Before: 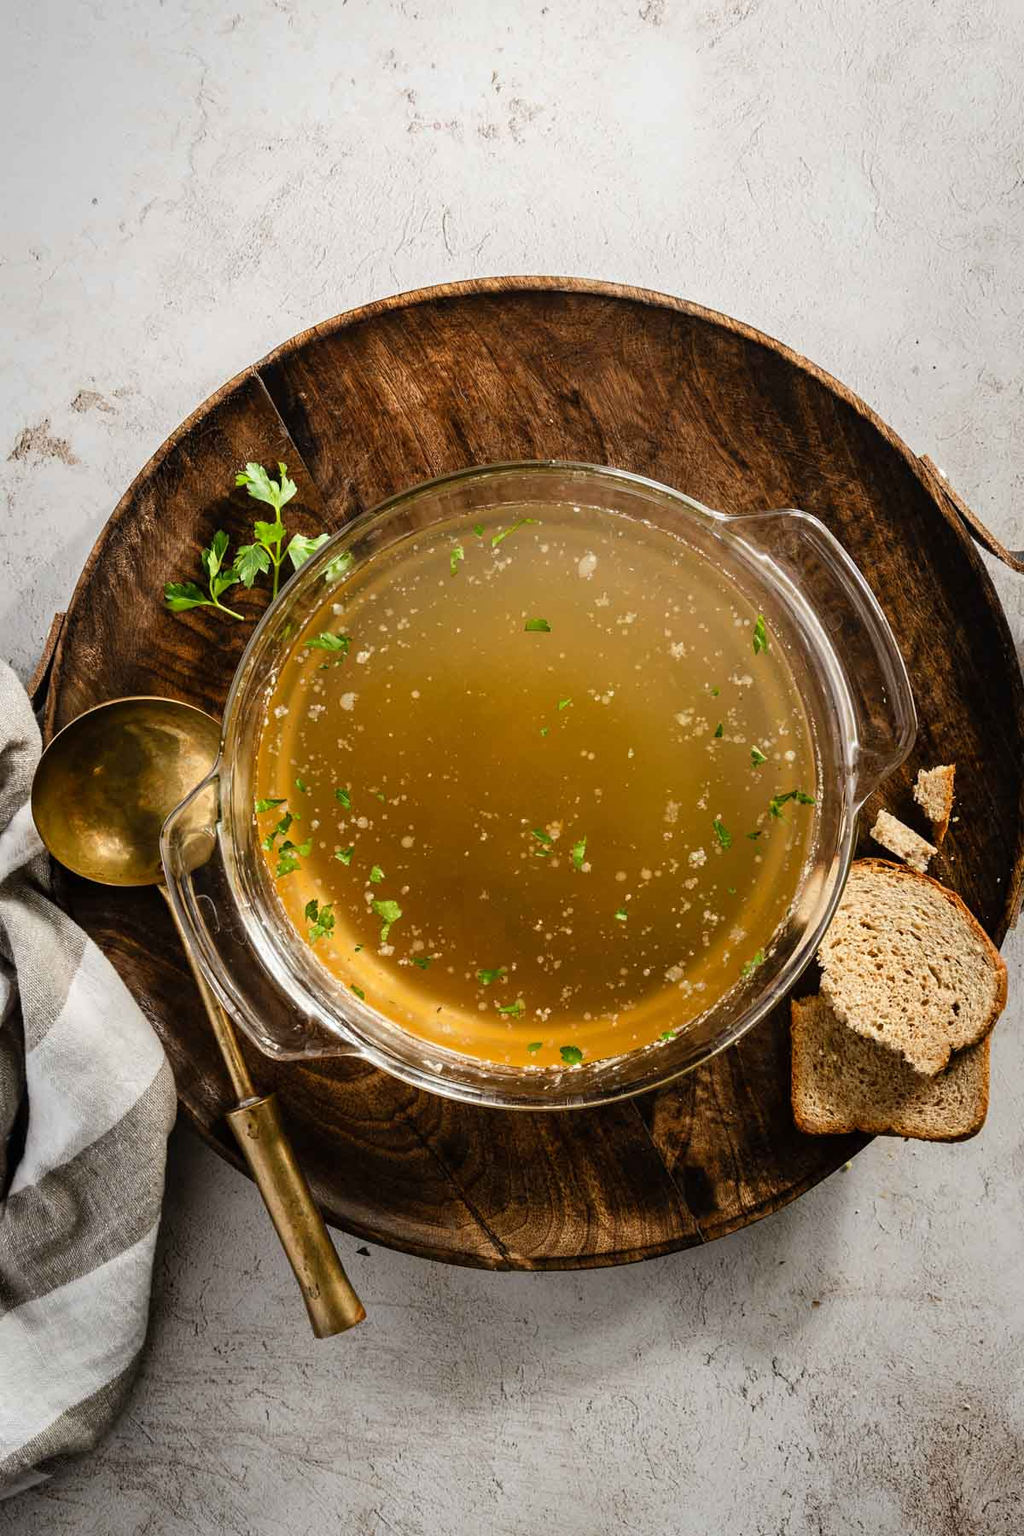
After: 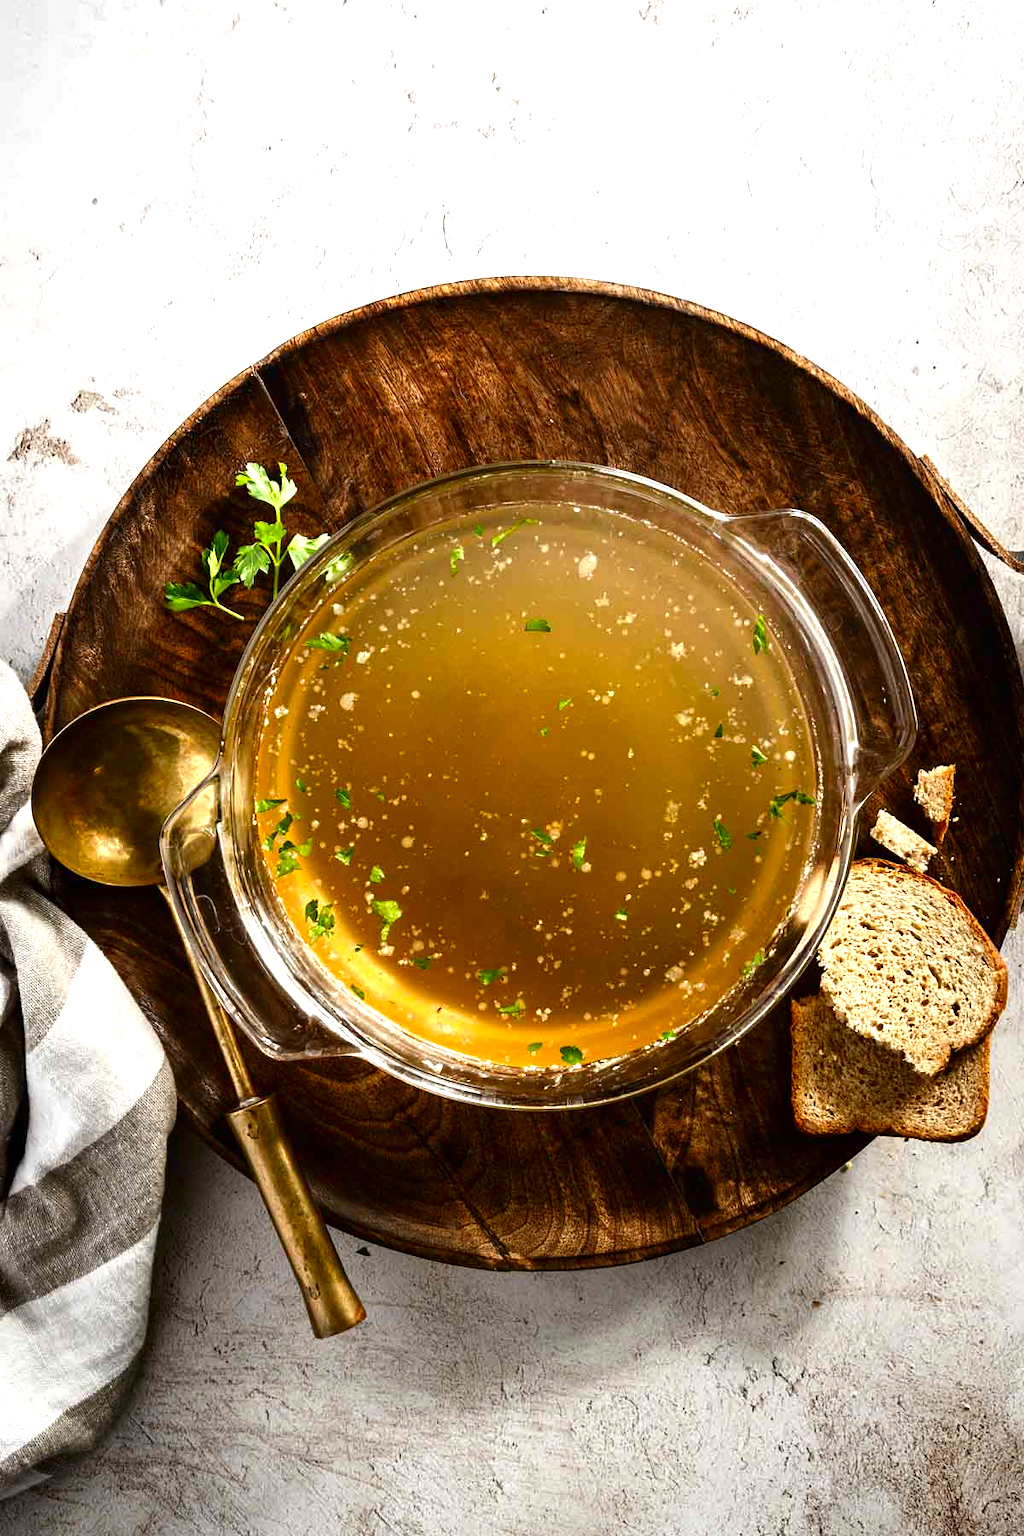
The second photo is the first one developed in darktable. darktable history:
contrast brightness saturation: brightness -0.2, saturation 0.08
exposure: exposure 0.785 EV, compensate highlight preservation false
